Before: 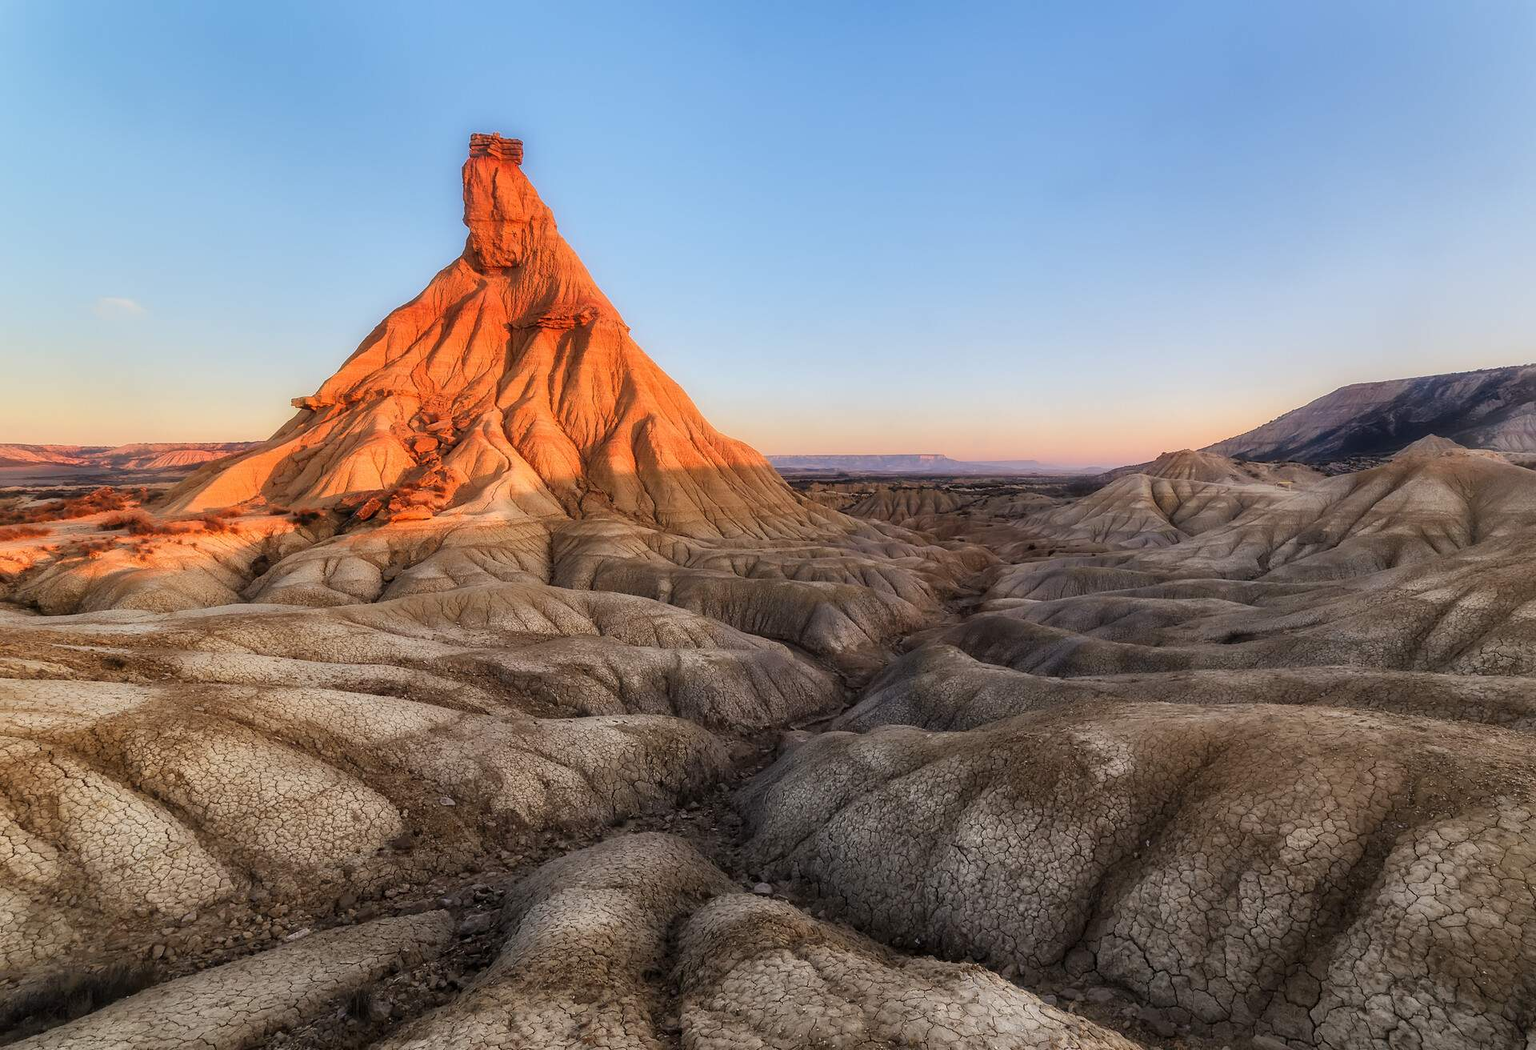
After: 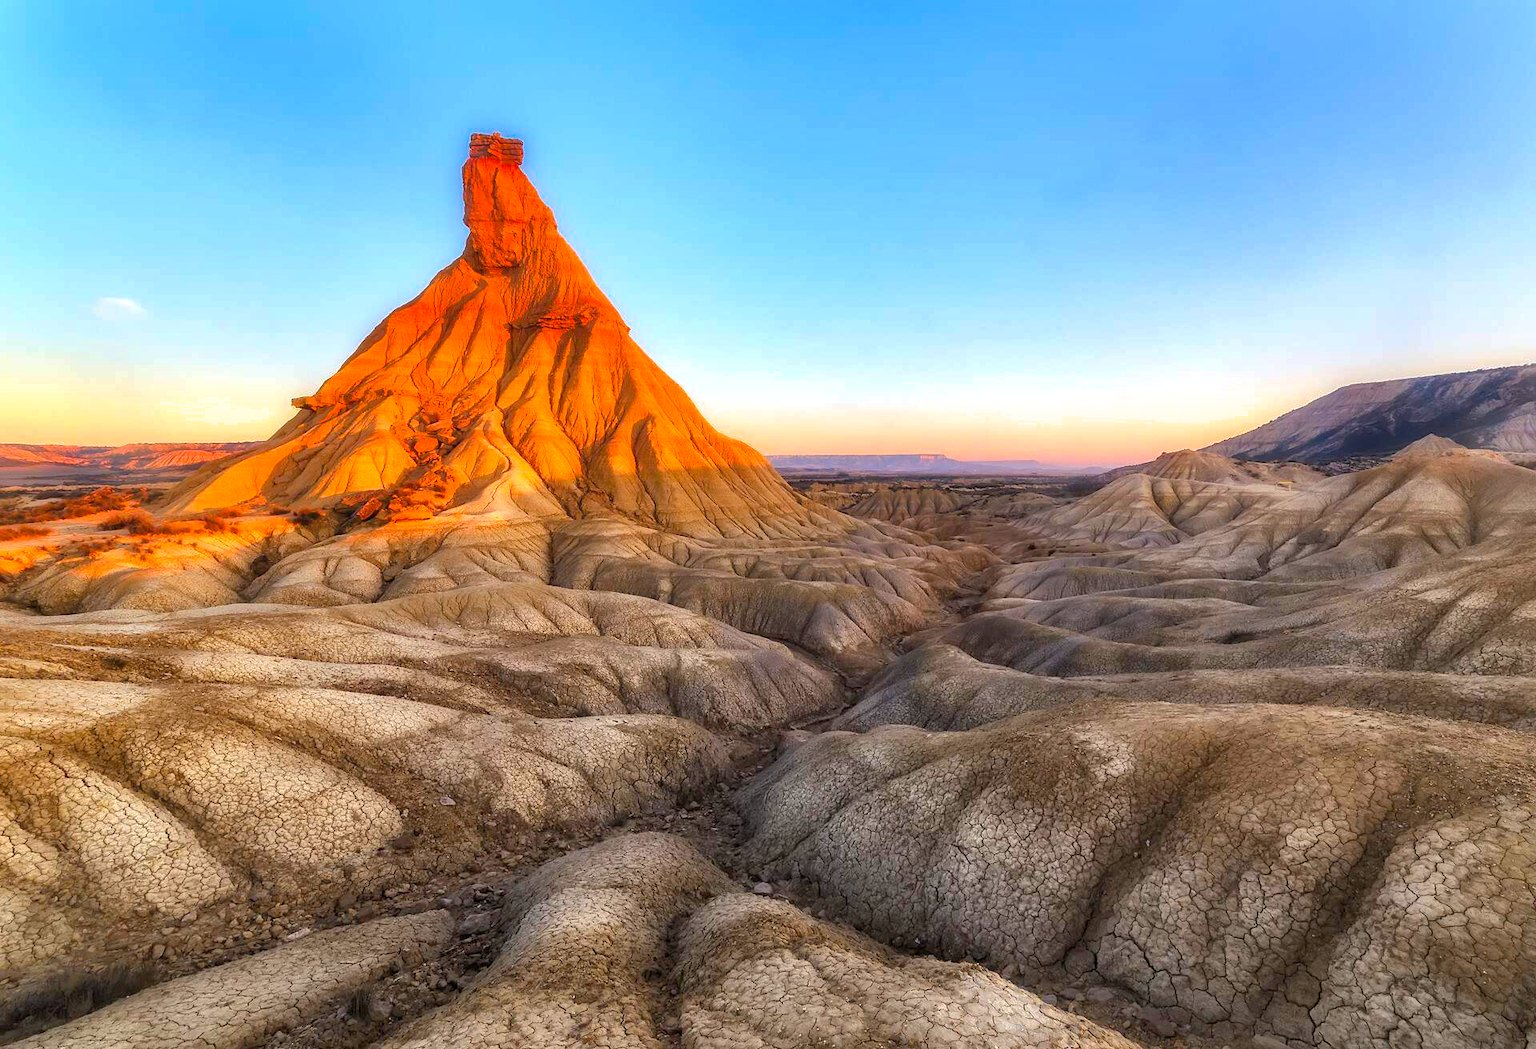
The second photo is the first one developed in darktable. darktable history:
color balance rgb: perceptual saturation grading › global saturation 20%, global vibrance 20%
shadows and highlights: on, module defaults
exposure: exposure 0.6 EV, compensate highlight preservation false
